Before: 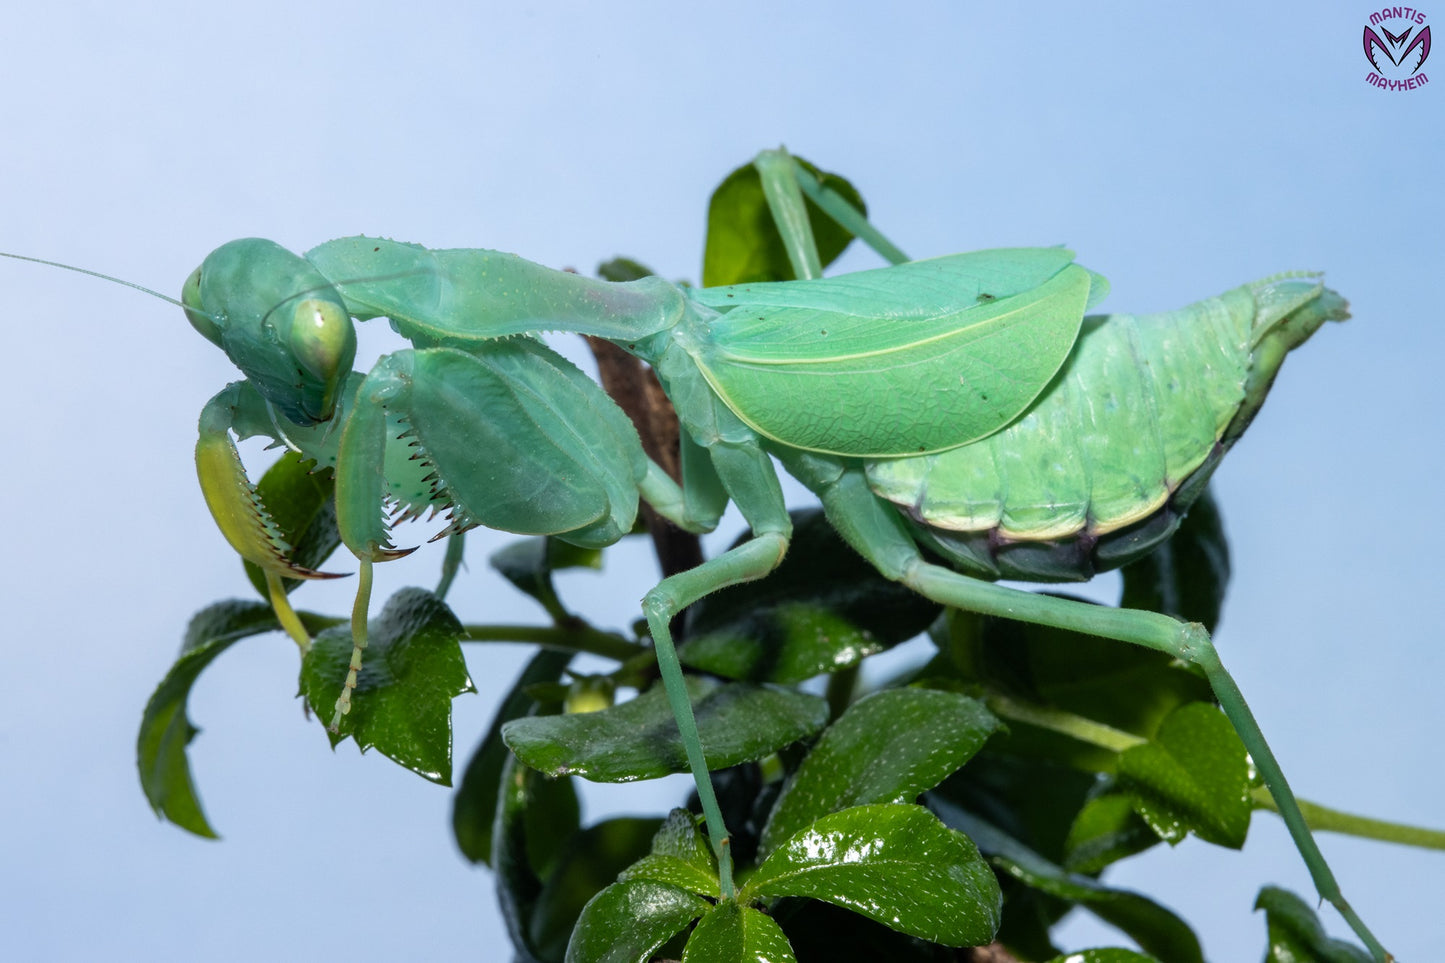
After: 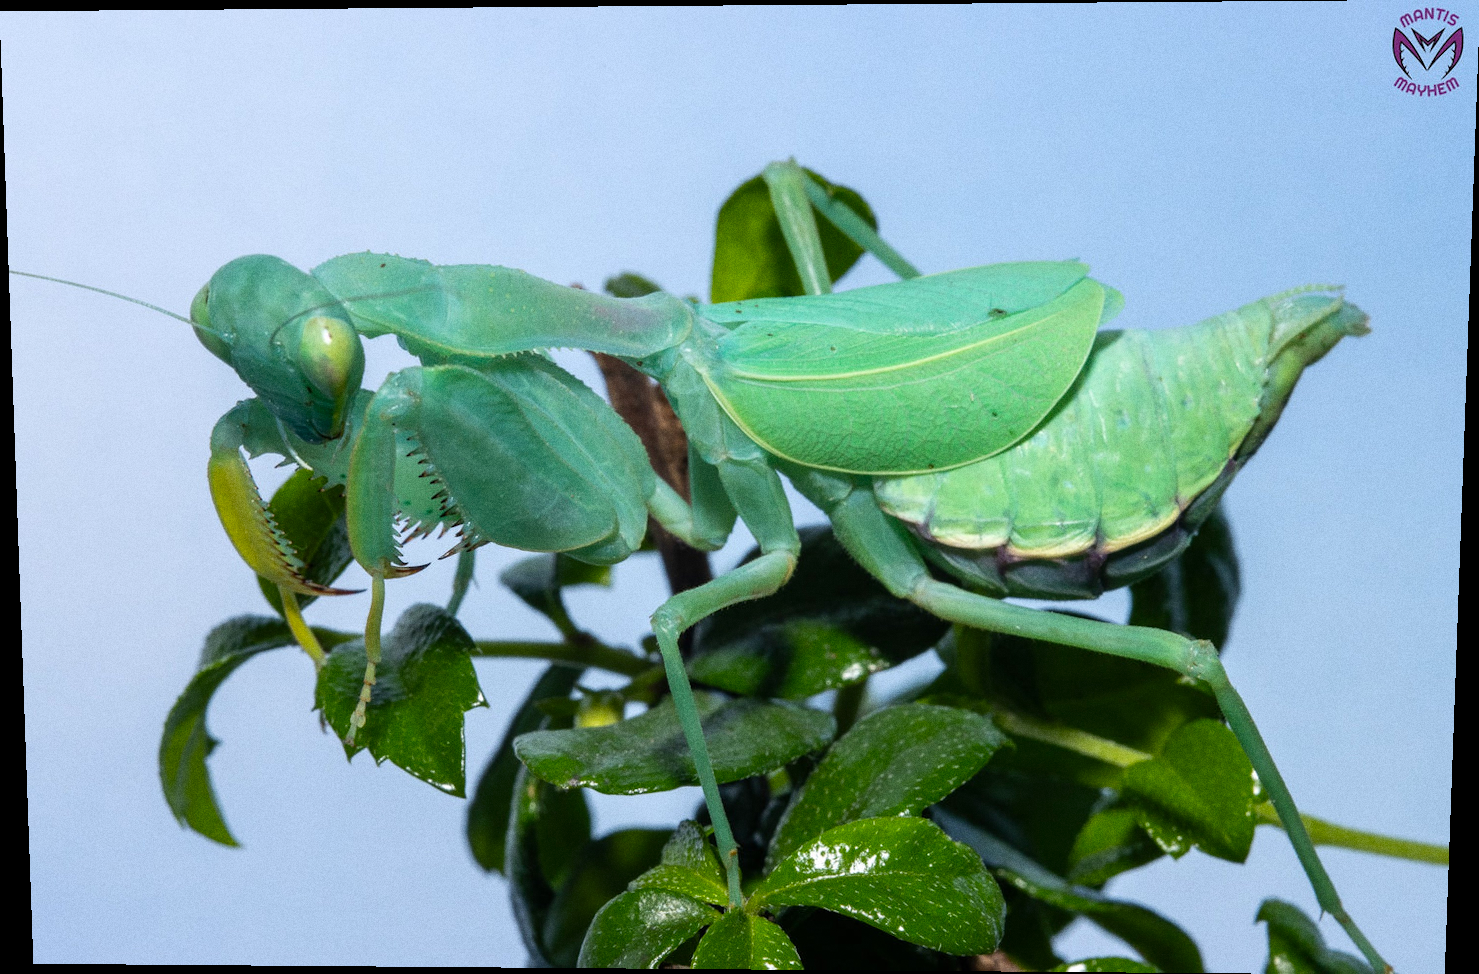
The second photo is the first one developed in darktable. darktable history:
rotate and perspective: lens shift (vertical) 0.048, lens shift (horizontal) -0.024, automatic cropping off
color balance: output saturation 110%
grain: on, module defaults
